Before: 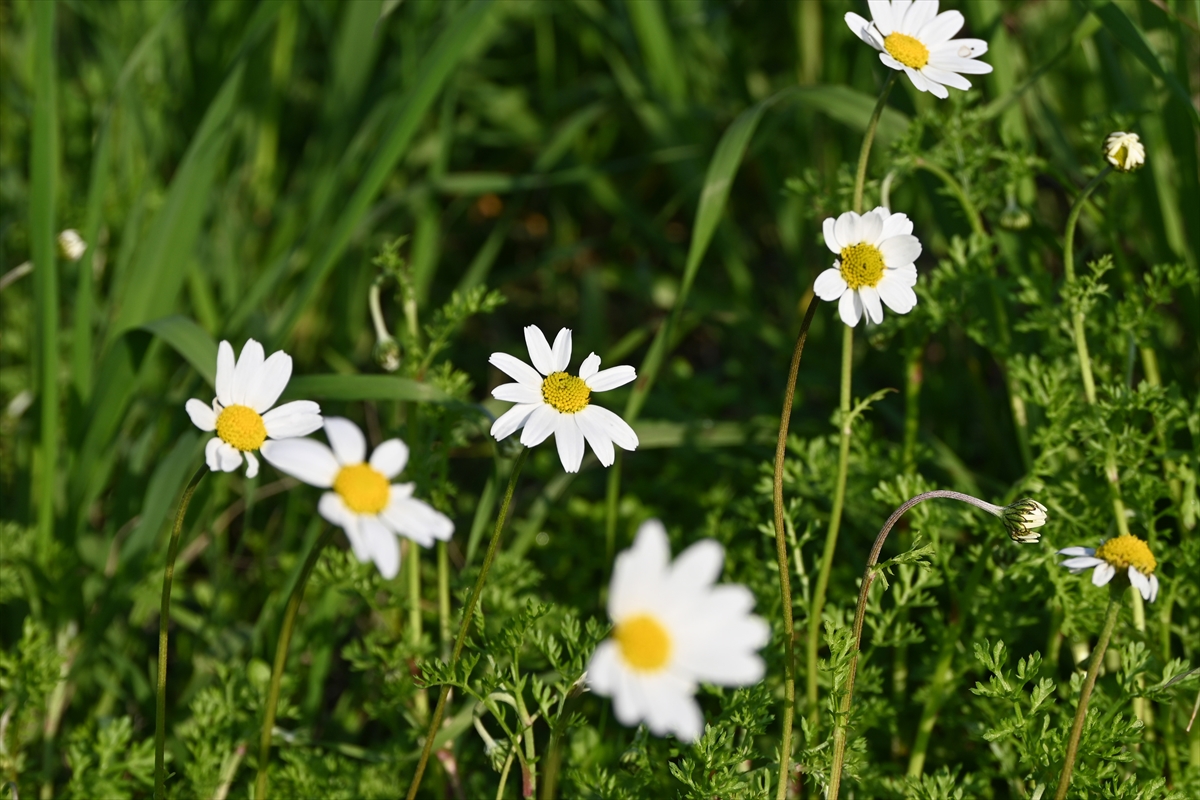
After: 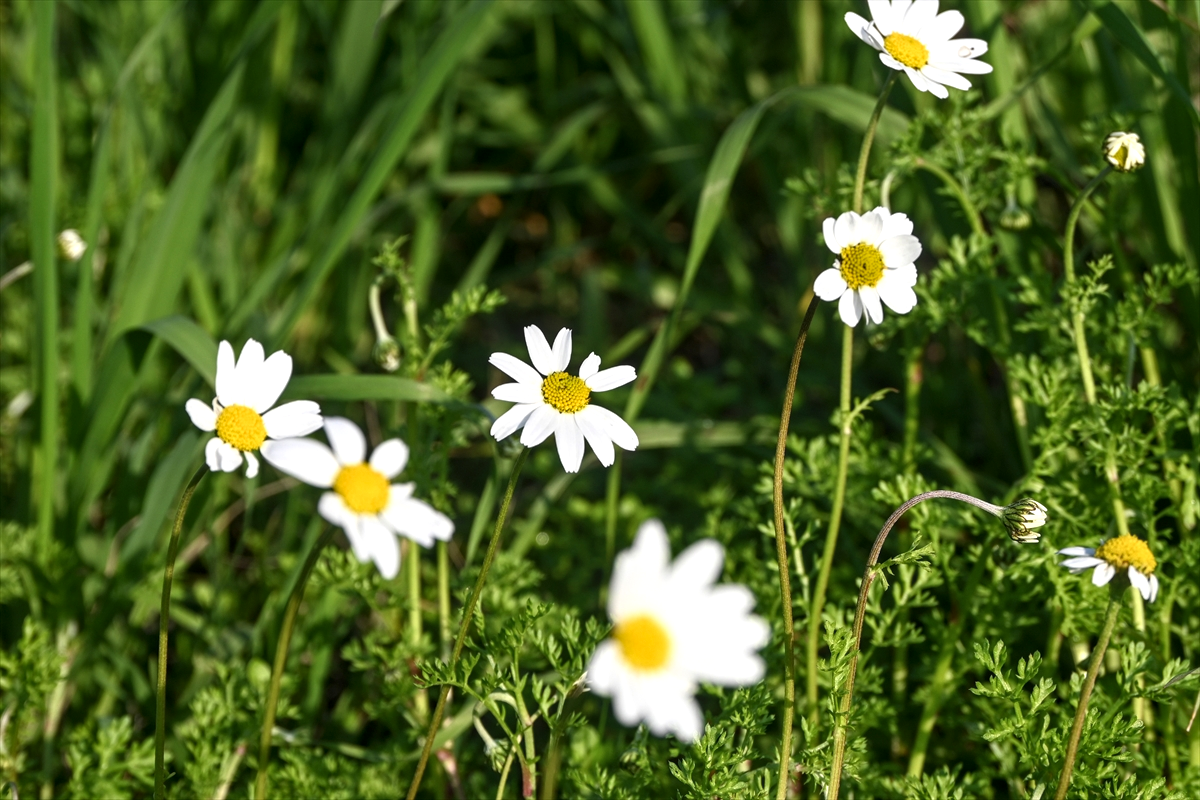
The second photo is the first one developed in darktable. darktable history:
local contrast: on, module defaults
tone equalizer: -8 EV -0.378 EV, -7 EV -0.415 EV, -6 EV -0.359 EV, -5 EV -0.249 EV, -3 EV 0.188 EV, -2 EV 0.356 EV, -1 EV 0.397 EV, +0 EV 0.402 EV, smoothing diameter 24.81%, edges refinement/feathering 6.06, preserve details guided filter
